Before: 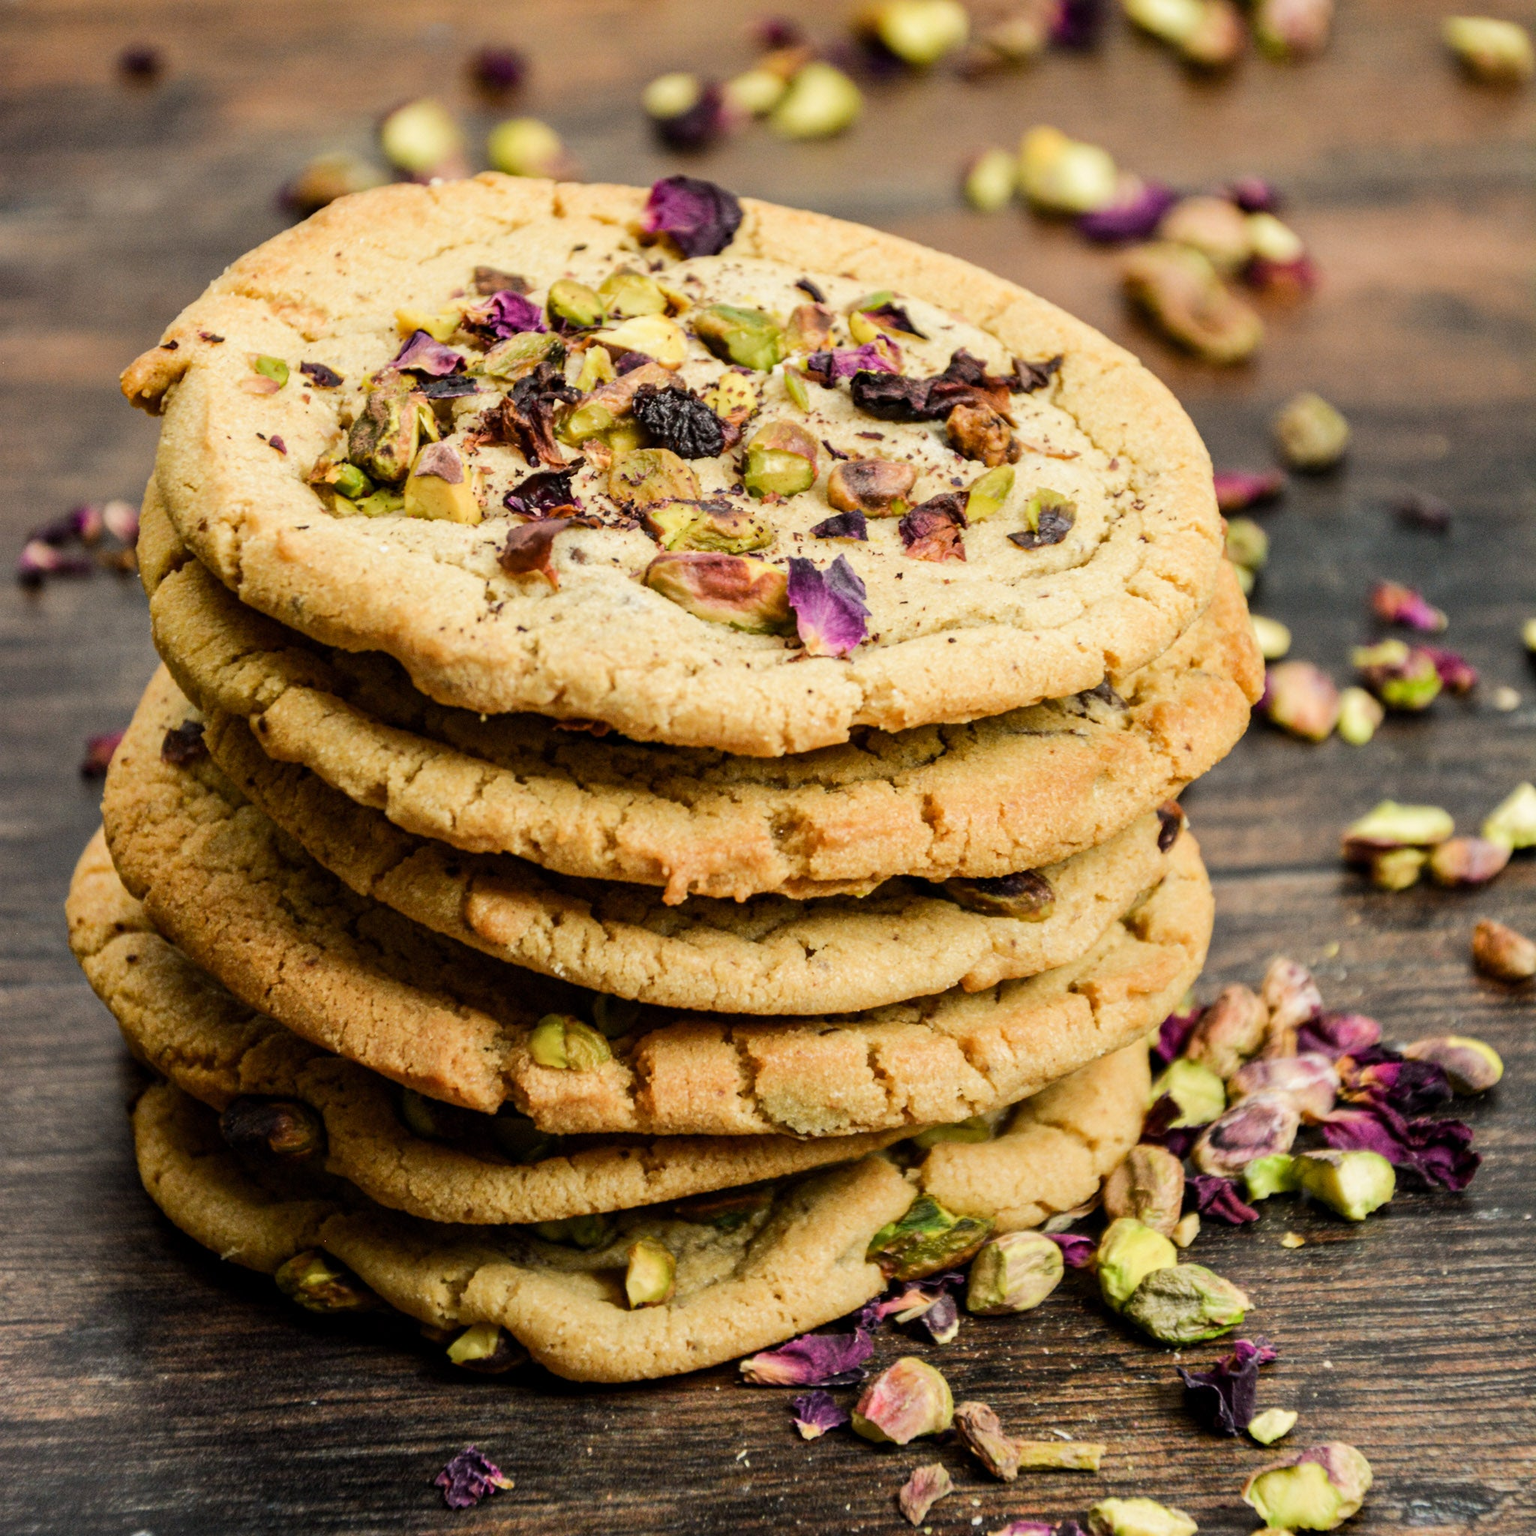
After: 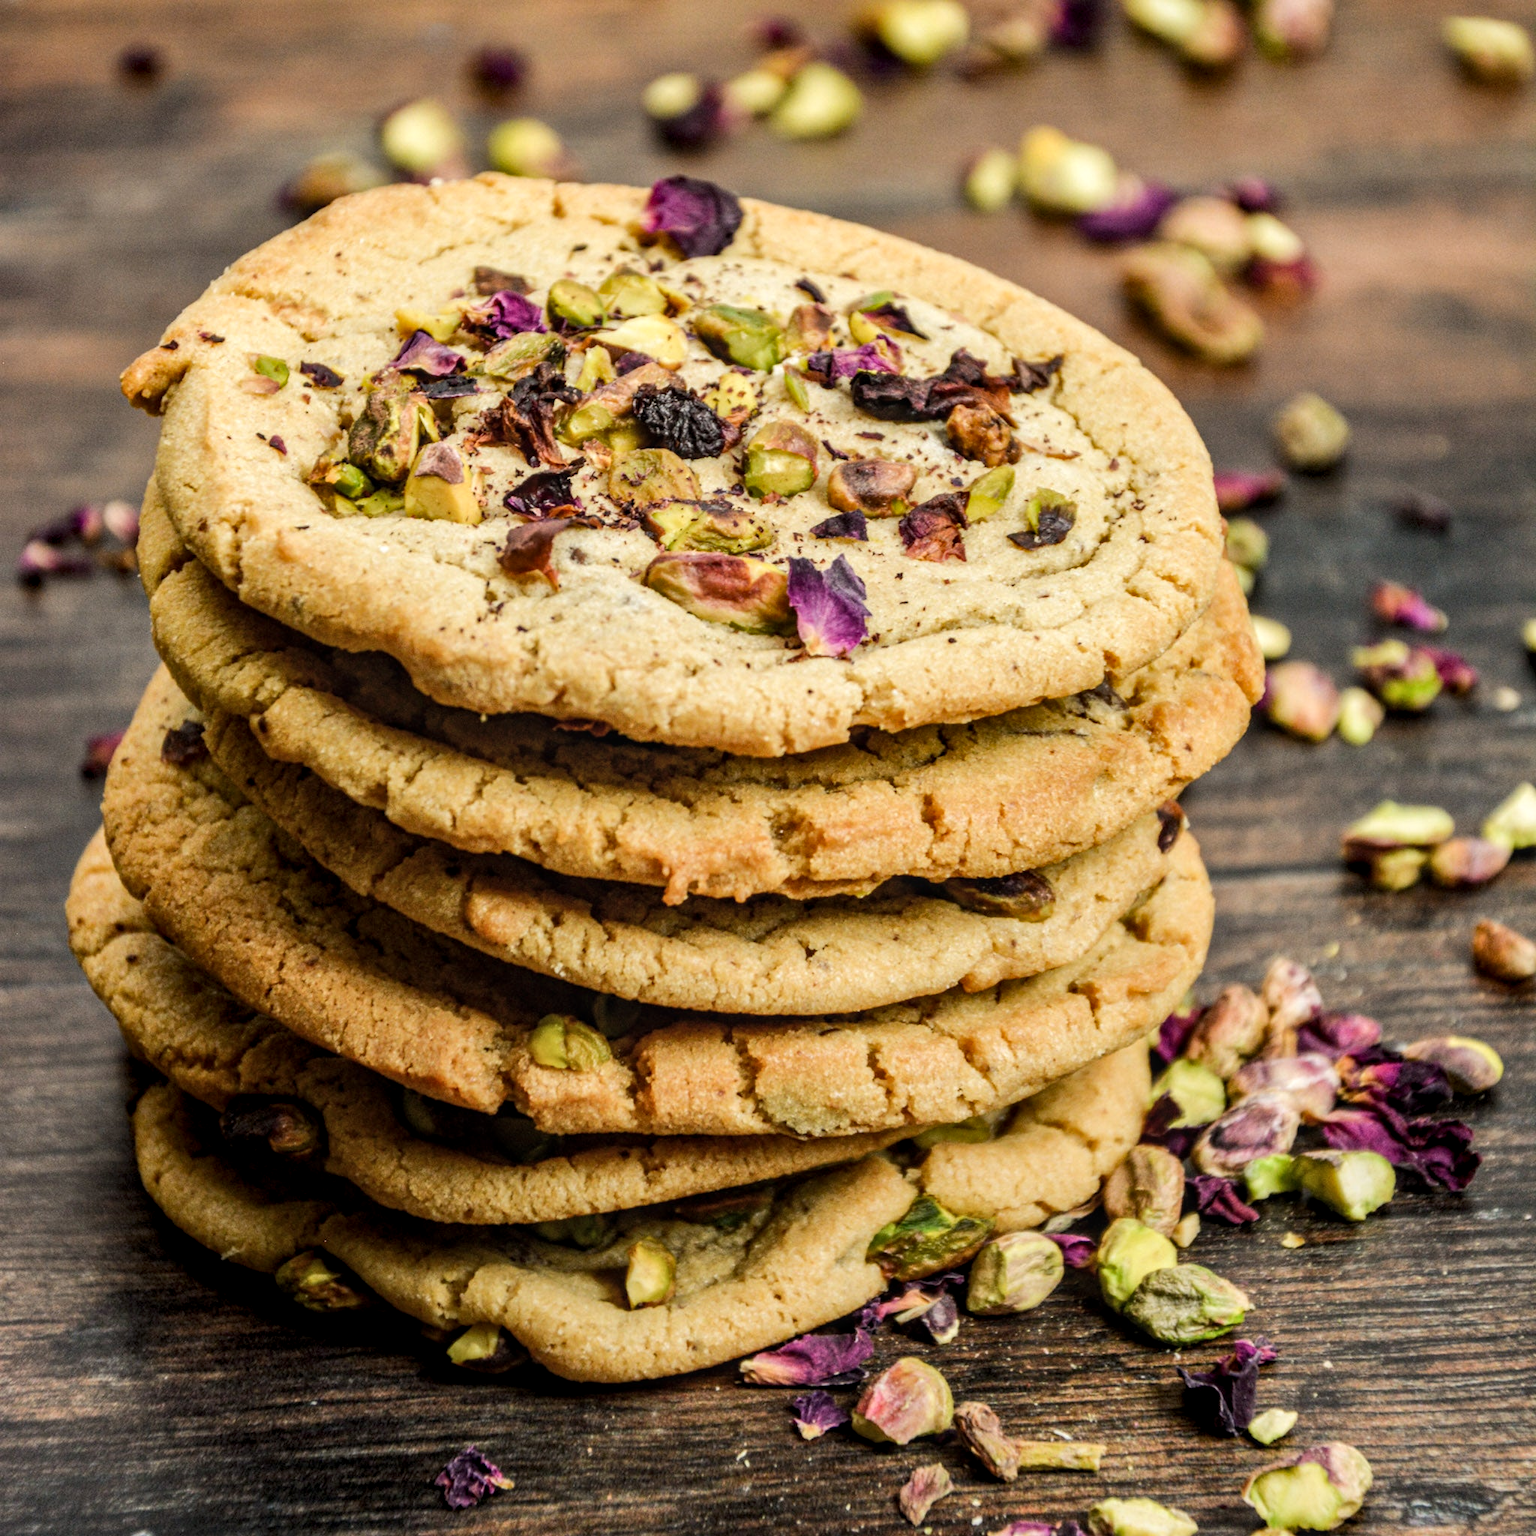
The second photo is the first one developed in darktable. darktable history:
local contrast: on, module defaults
shadows and highlights: shadows 12.02, white point adjustment 1.2, soften with gaussian
exposure: compensate highlight preservation false
